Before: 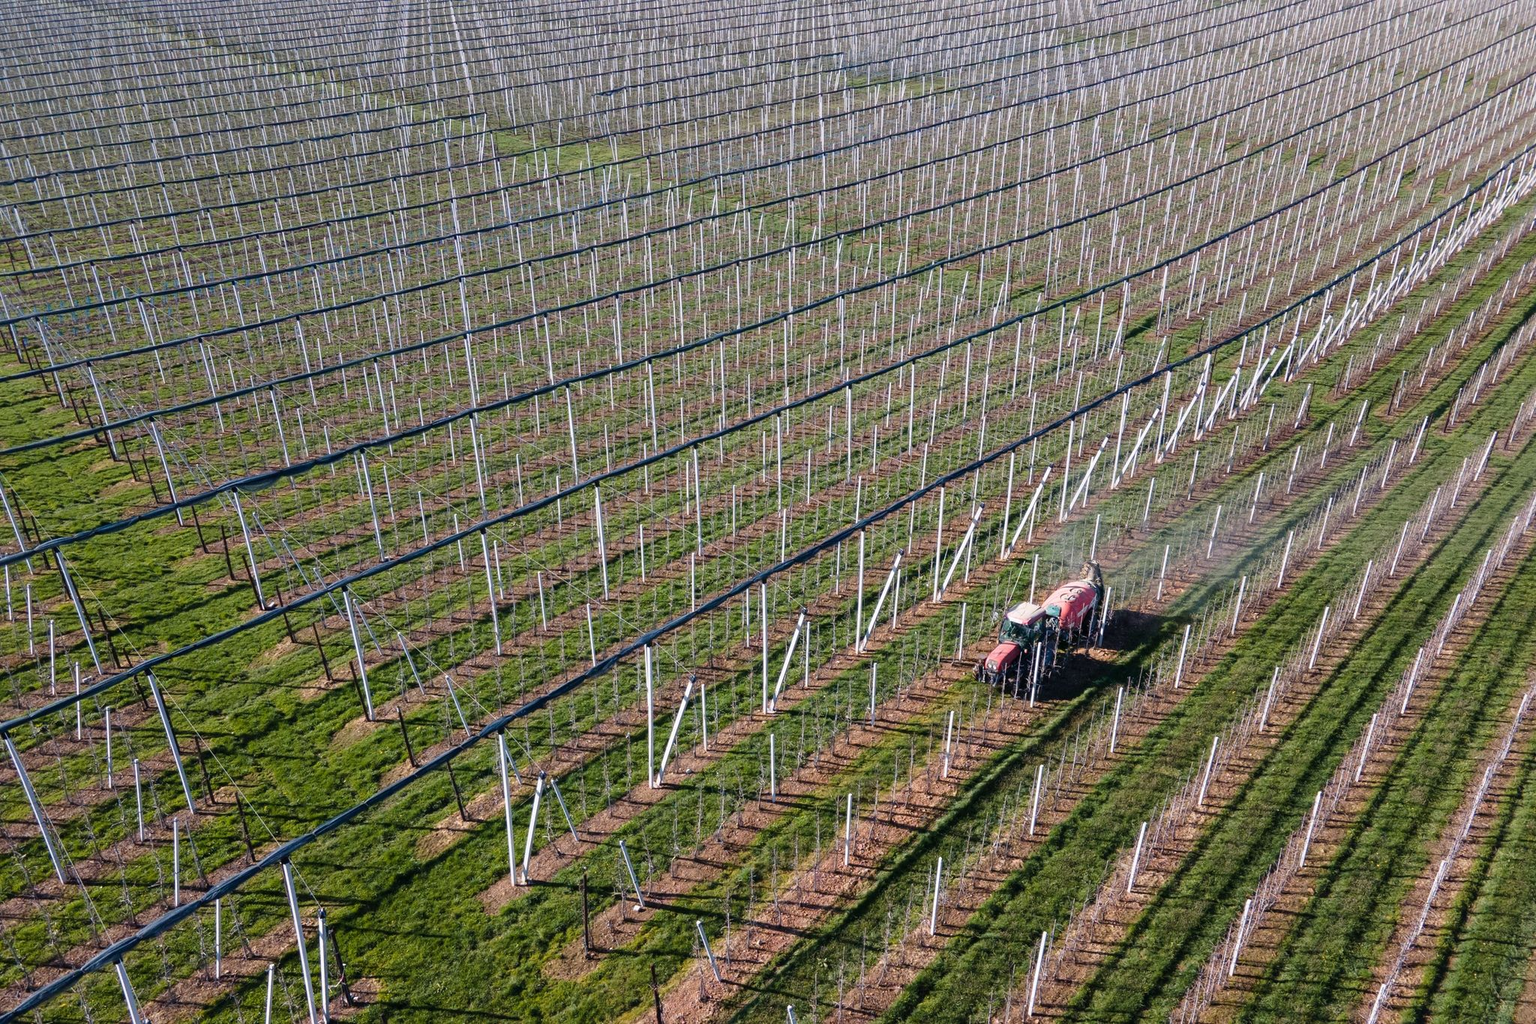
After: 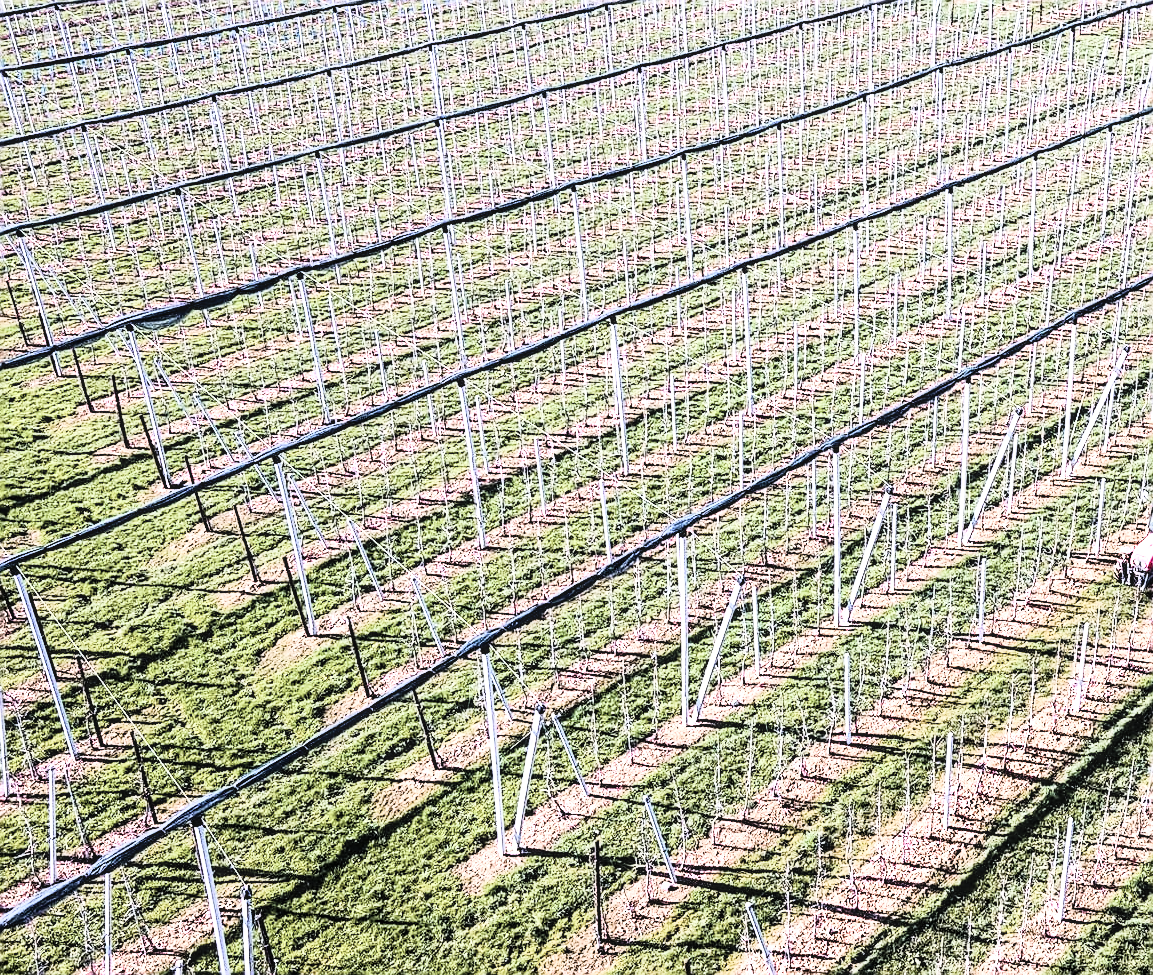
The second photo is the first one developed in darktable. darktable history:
local contrast: detail 130%
crop: left 8.966%, top 23.852%, right 34.699%, bottom 4.703%
color balance rgb: perceptual saturation grading › global saturation 20%, perceptual saturation grading › highlights -25%, perceptual saturation grading › shadows 50%
rgb curve: curves: ch0 [(0, 0) (0.21, 0.15) (0.24, 0.21) (0.5, 0.75) (0.75, 0.96) (0.89, 0.99) (1, 1)]; ch1 [(0, 0.02) (0.21, 0.13) (0.25, 0.2) (0.5, 0.67) (0.75, 0.9) (0.89, 0.97) (1, 1)]; ch2 [(0, 0.02) (0.21, 0.13) (0.25, 0.2) (0.5, 0.67) (0.75, 0.9) (0.89, 0.97) (1, 1)], compensate middle gray true
color zones: curves: ch0 [(0, 0.6) (0.129, 0.508) (0.193, 0.483) (0.429, 0.5) (0.571, 0.5) (0.714, 0.5) (0.857, 0.5) (1, 0.6)]; ch1 [(0, 0.481) (0.112, 0.245) (0.213, 0.223) (0.429, 0.233) (0.571, 0.231) (0.683, 0.242) (0.857, 0.296) (1, 0.481)]
sharpen: radius 1.4, amount 1.25, threshold 0.7
white balance: red 1.004, blue 1.096
exposure: black level correction 0, exposure 1 EV, compensate exposure bias true, compensate highlight preservation false
